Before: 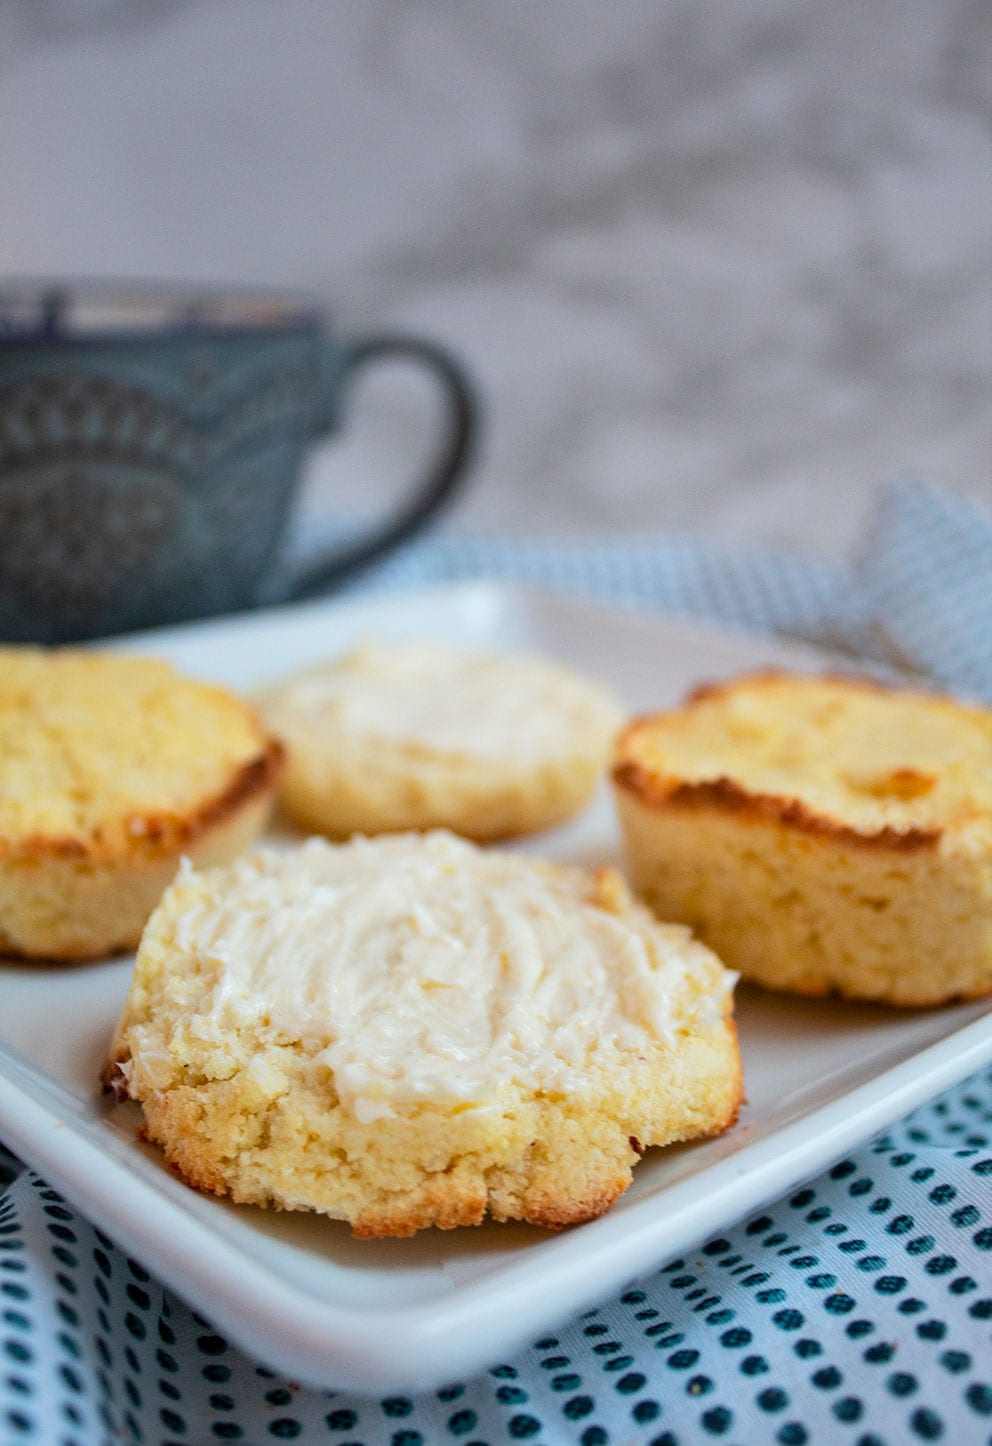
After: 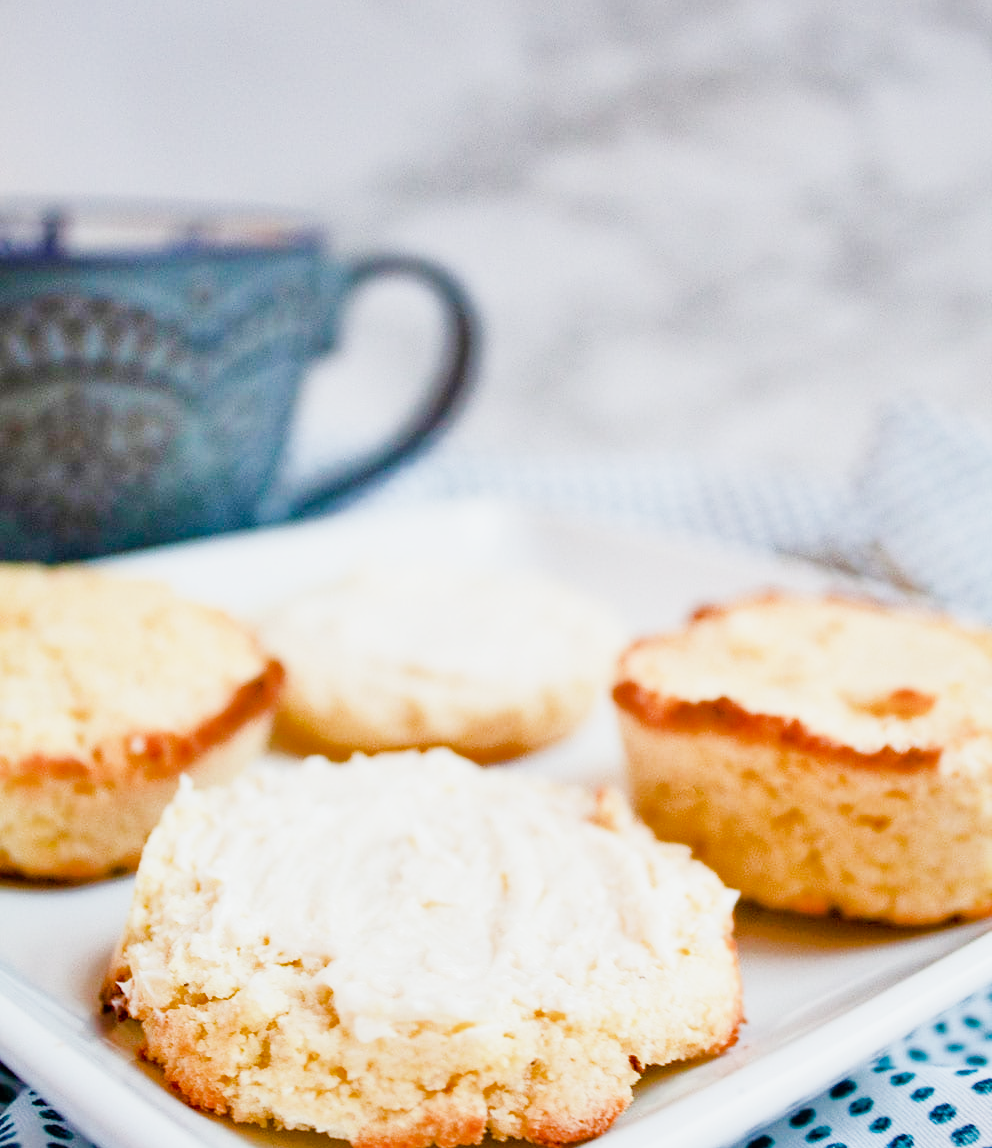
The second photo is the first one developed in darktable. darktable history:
color balance rgb: shadows lift › luminance -20%, power › hue 72.24°, highlights gain › luminance 15%, global offset › hue 171.6°, perceptual saturation grading › global saturation 14.09%, perceptual saturation grading › highlights -25%, perceptual saturation grading › shadows 25%, global vibrance 25%, contrast 10%
sigmoid: on, module defaults
shadows and highlights: on, module defaults
crop and rotate: top 5.667%, bottom 14.937%
exposure: black level correction 0, exposure 1.379 EV, compensate exposure bias true, compensate highlight preservation false
